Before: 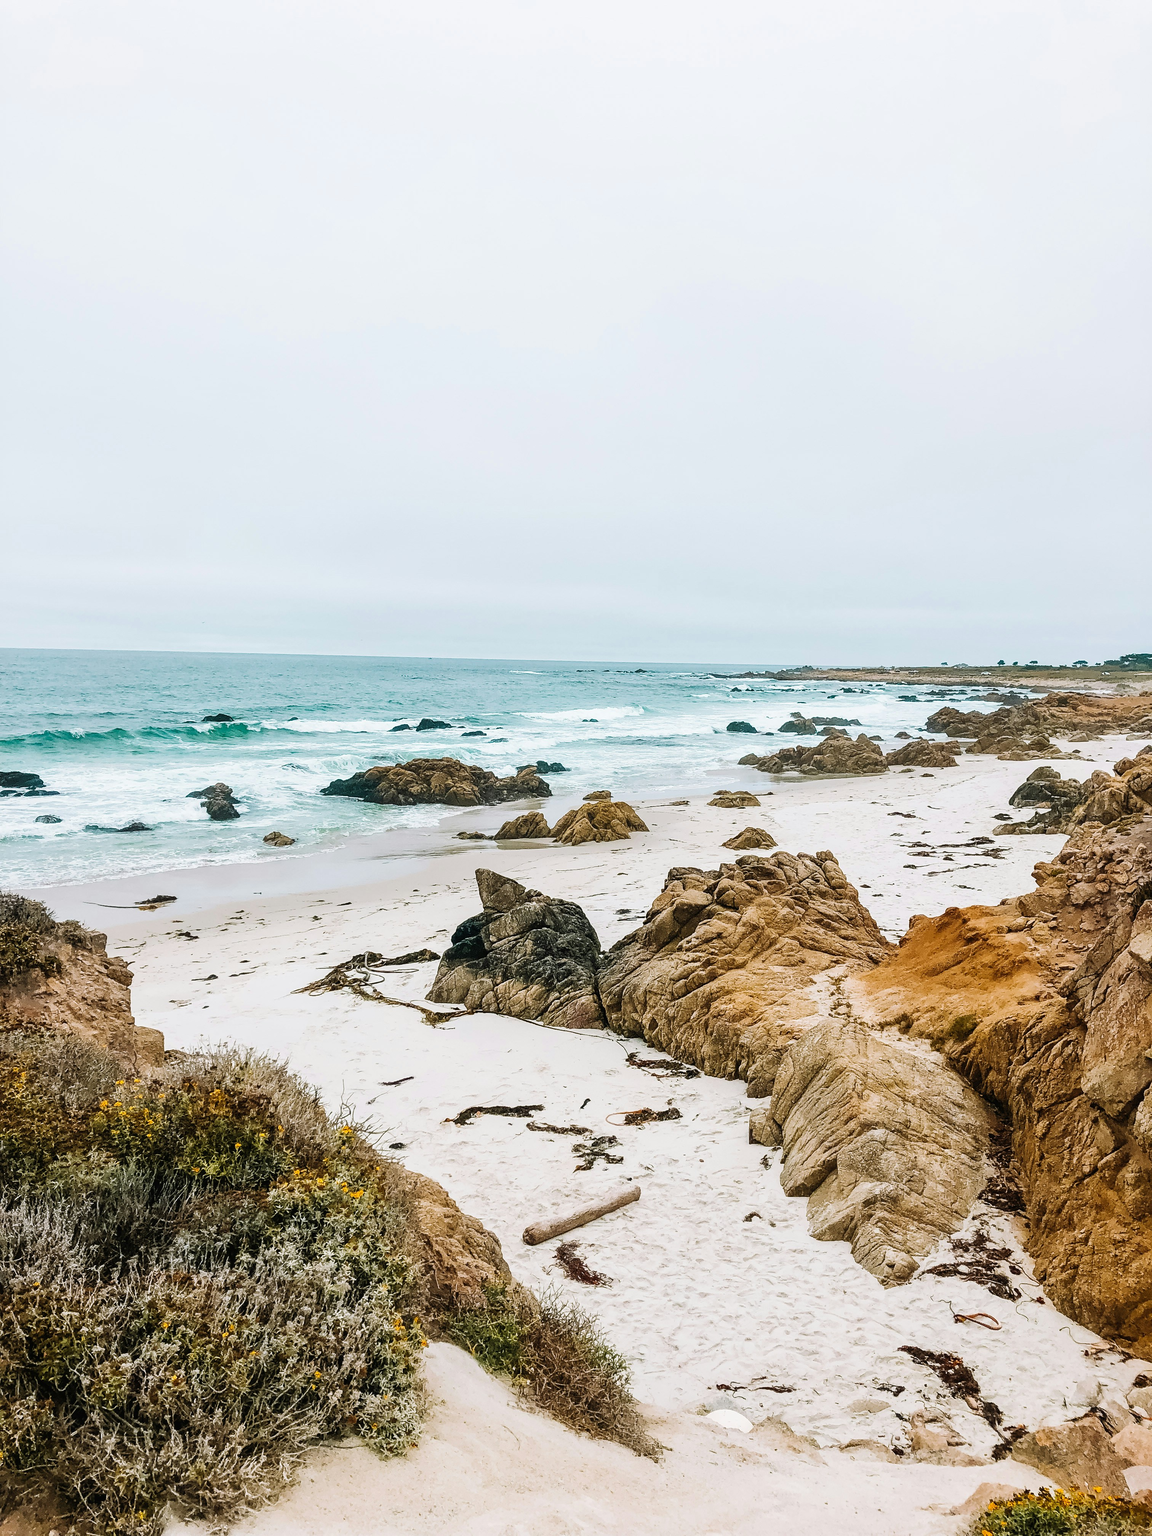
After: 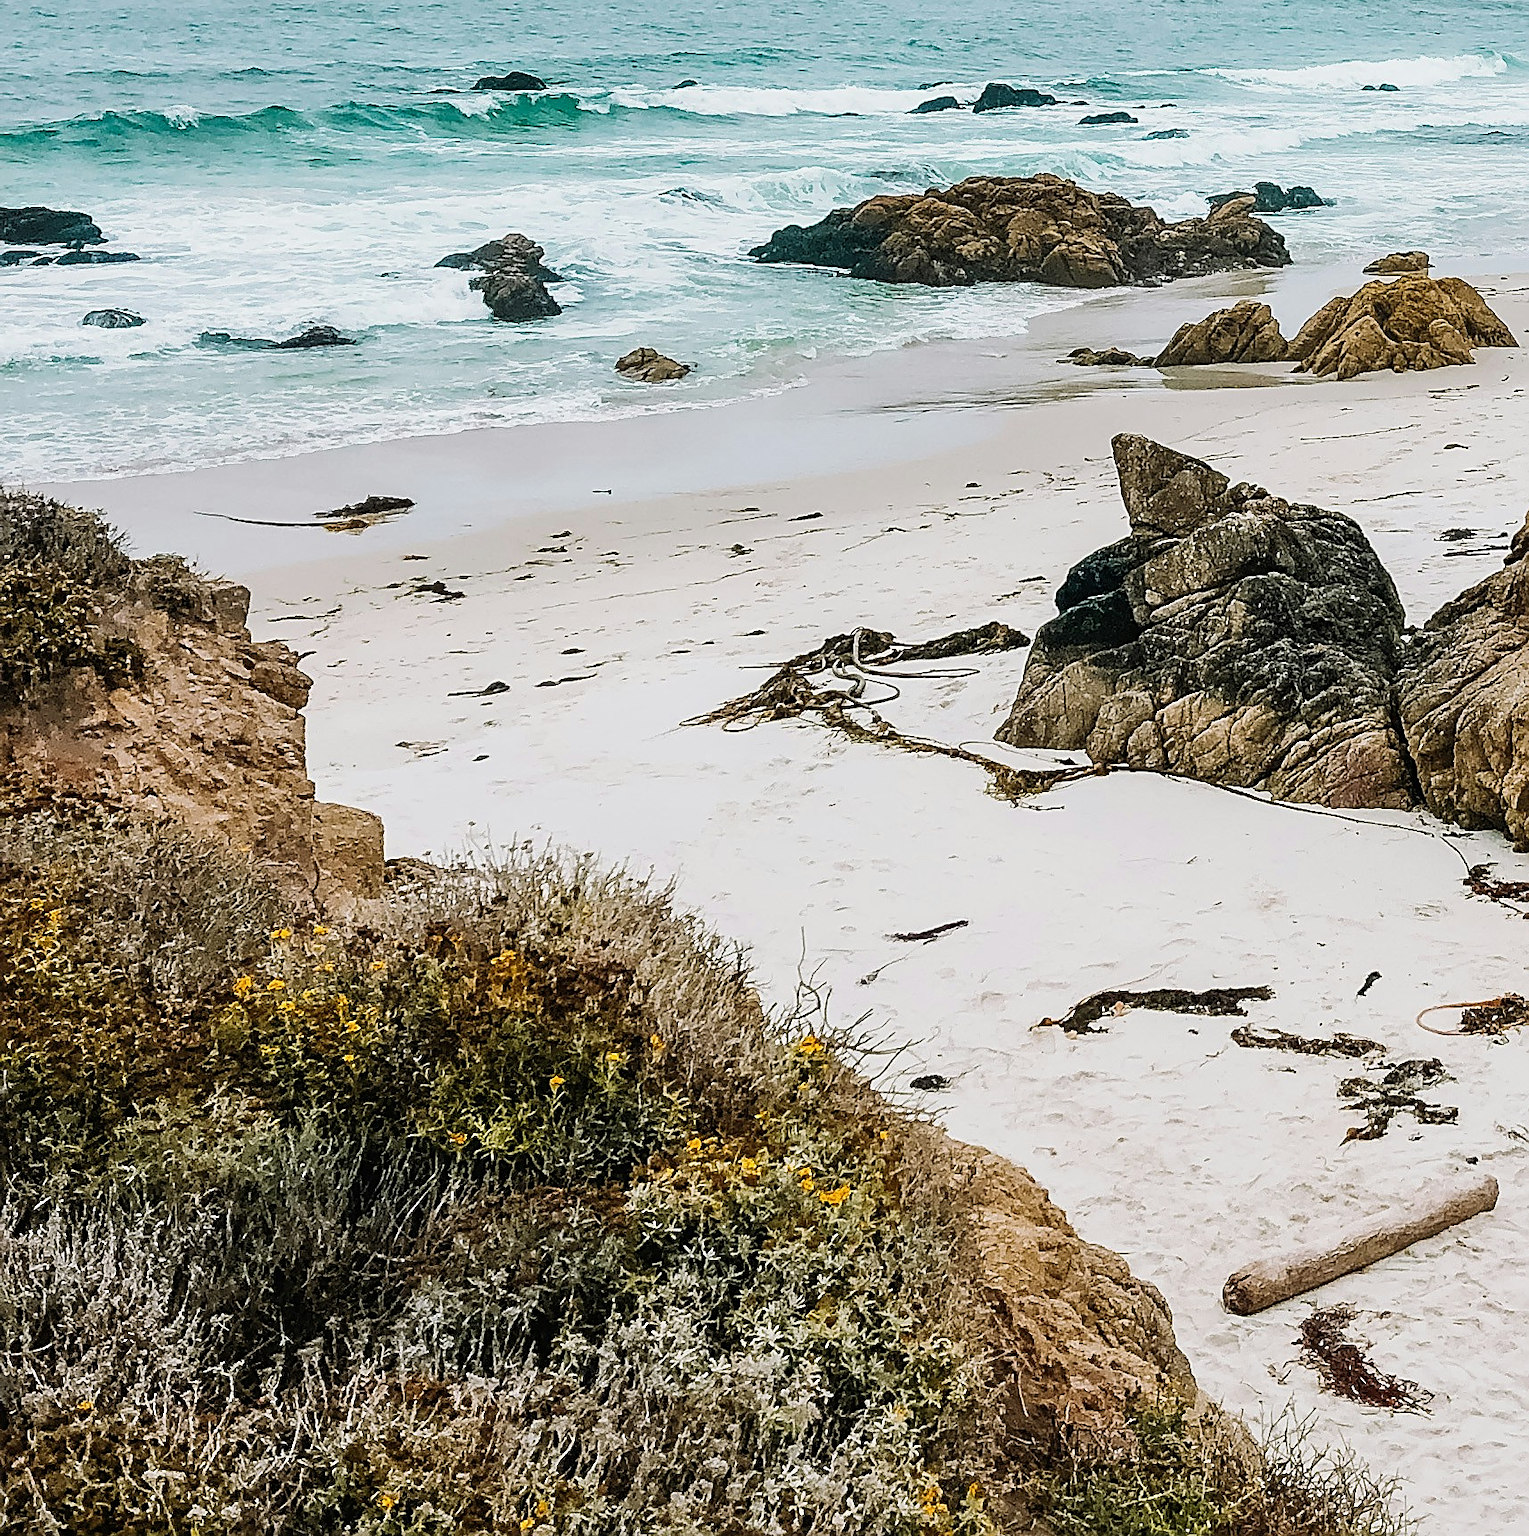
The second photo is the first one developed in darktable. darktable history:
crop: top 44.48%, right 43.189%, bottom 12.743%
sharpen: on, module defaults
exposure: exposure -0.153 EV, compensate highlight preservation false
